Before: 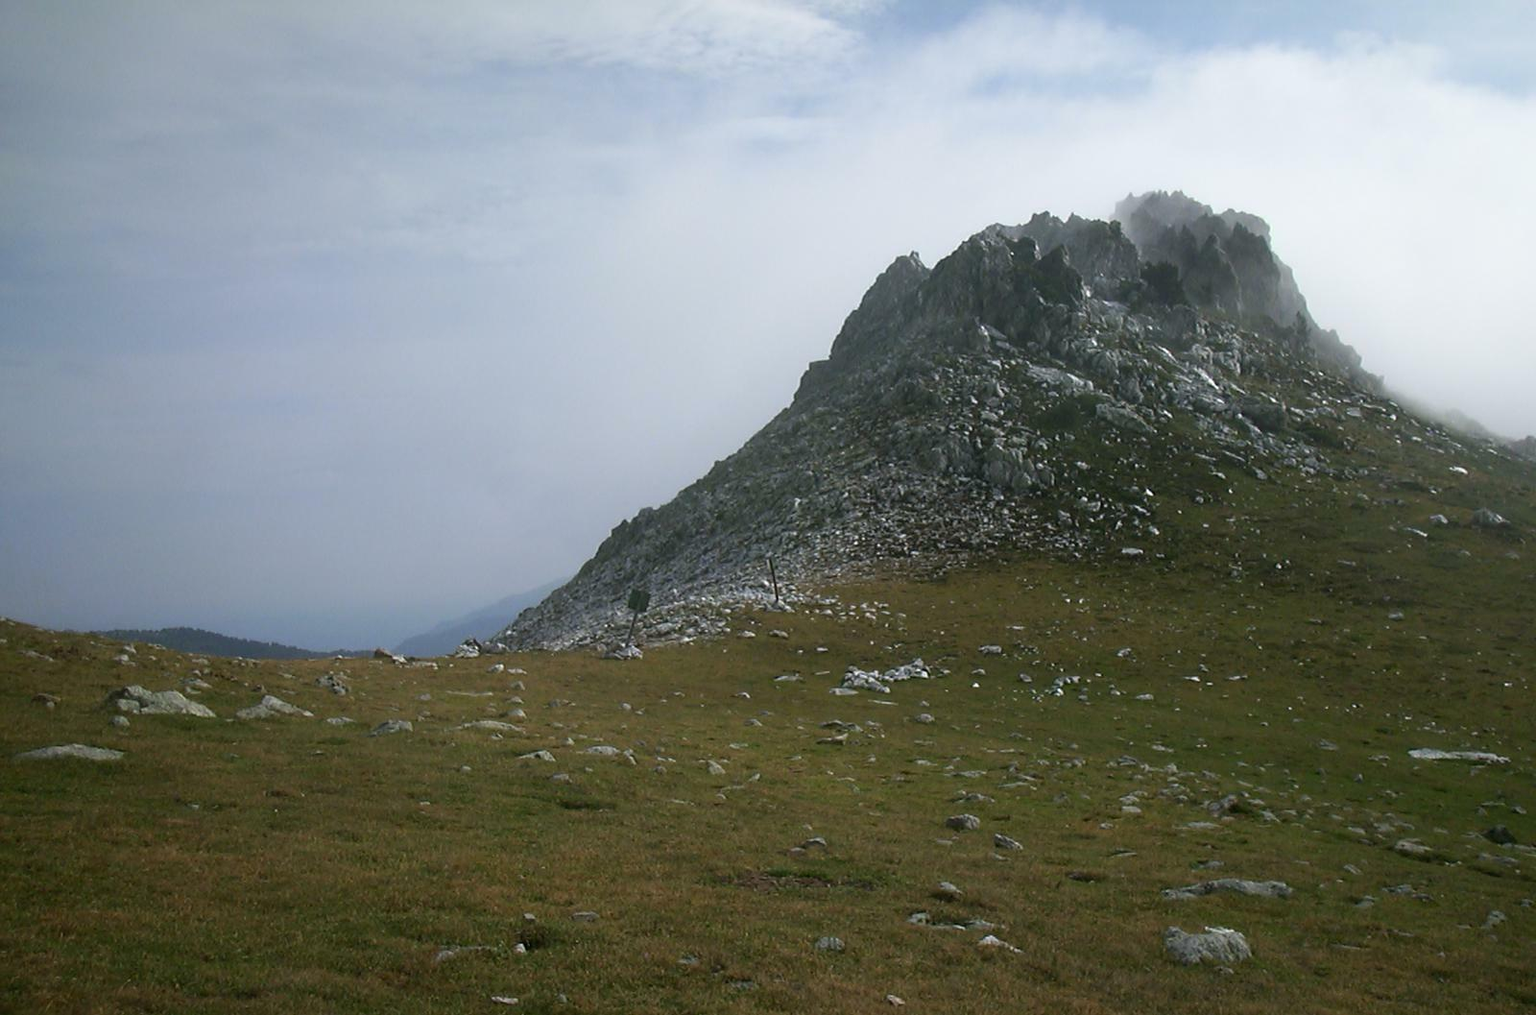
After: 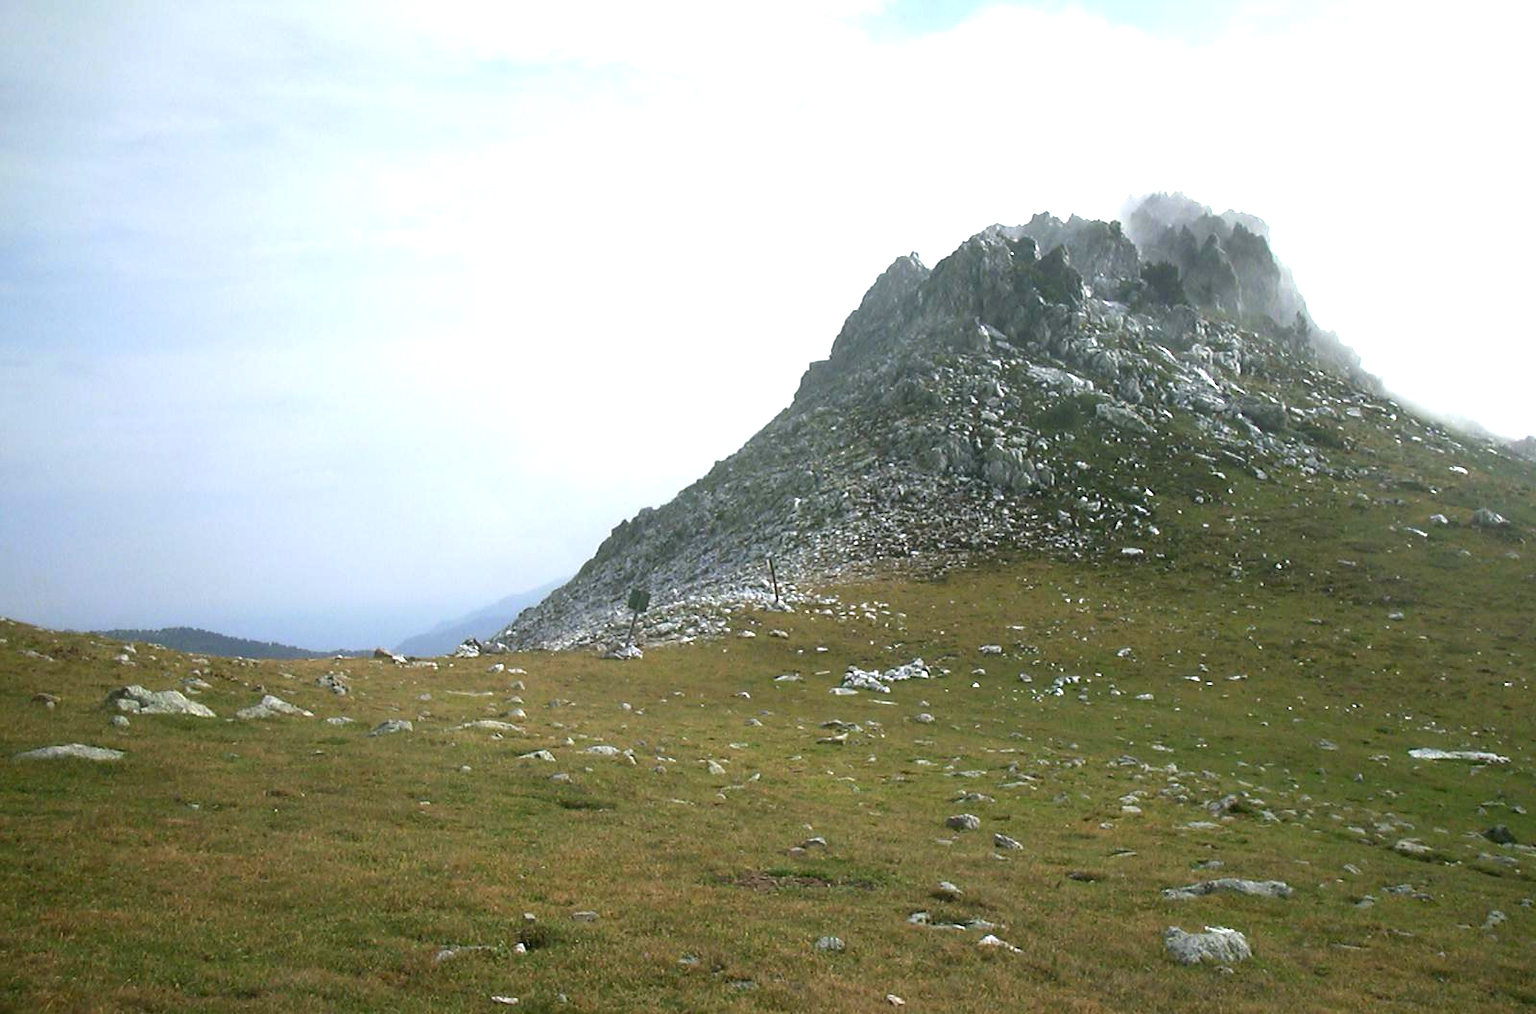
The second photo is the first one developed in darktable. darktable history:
exposure: exposure 1.202 EV, compensate highlight preservation false
